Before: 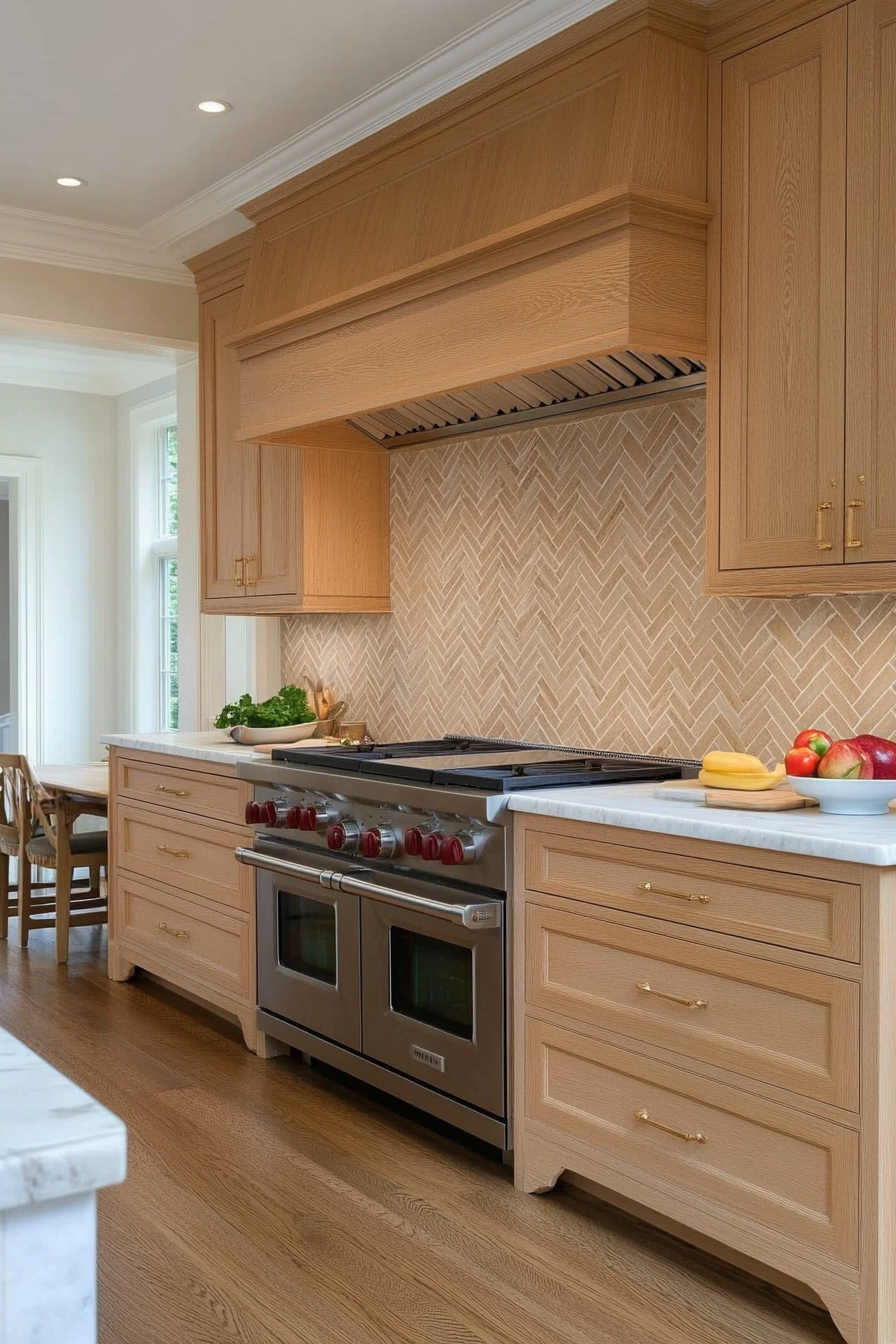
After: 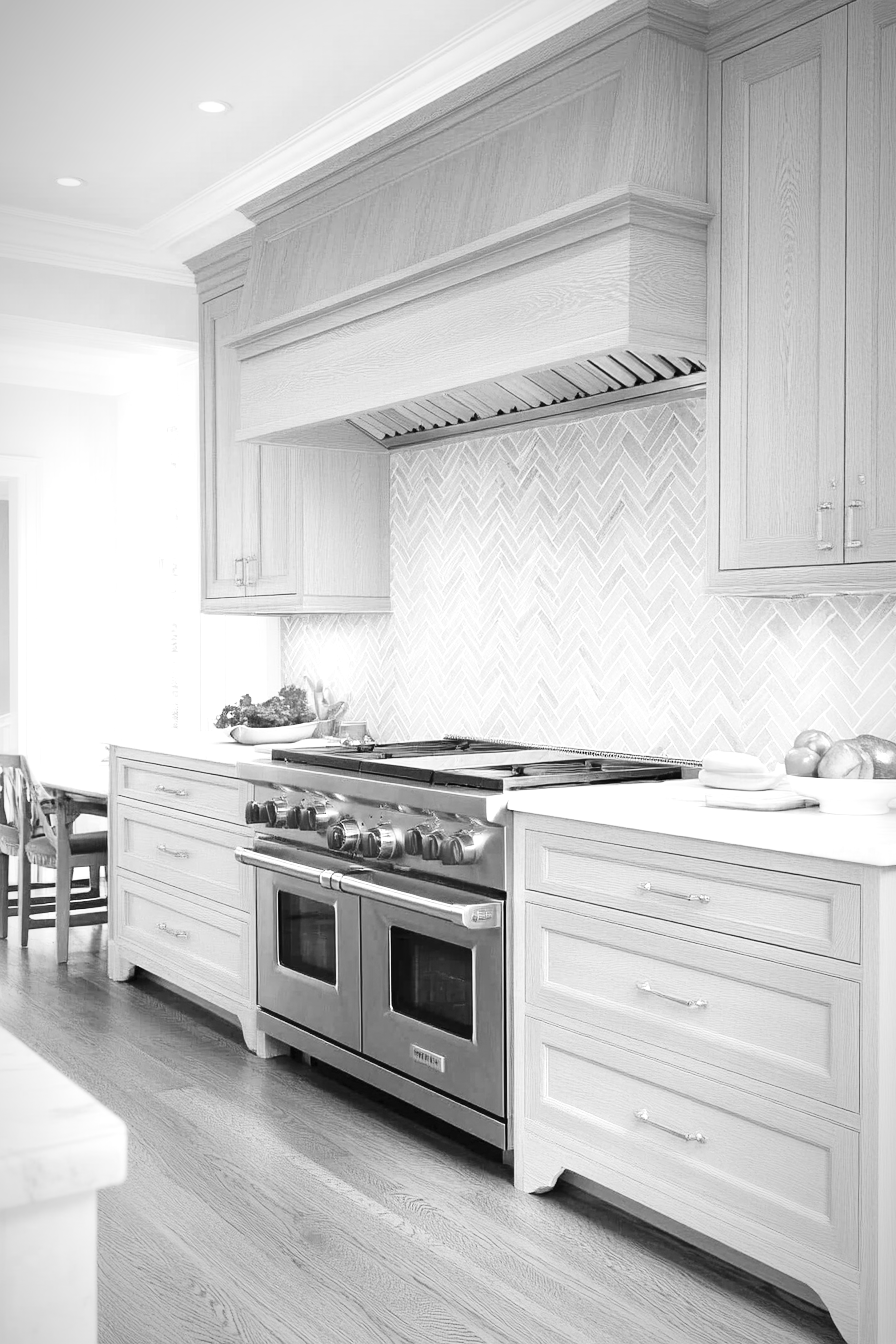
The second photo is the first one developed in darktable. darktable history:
vignetting: fall-off radius 59.79%, automatic ratio true
color zones: curves: ch0 [(0, 0.613) (0.01, 0.613) (0.245, 0.448) (0.498, 0.529) (0.642, 0.665) (0.879, 0.777) (0.99, 0.613)]; ch1 [(0, 0) (0.143, 0) (0.286, 0) (0.429, 0) (0.571, 0) (0.714, 0) (0.857, 0)]
base curve: curves: ch0 [(0, 0) (0.028, 0.03) (0.121, 0.232) (0.46, 0.748) (0.859, 0.968) (1, 1)], preserve colors none
exposure: black level correction 0, exposure 1.281 EV, compensate highlight preservation false
